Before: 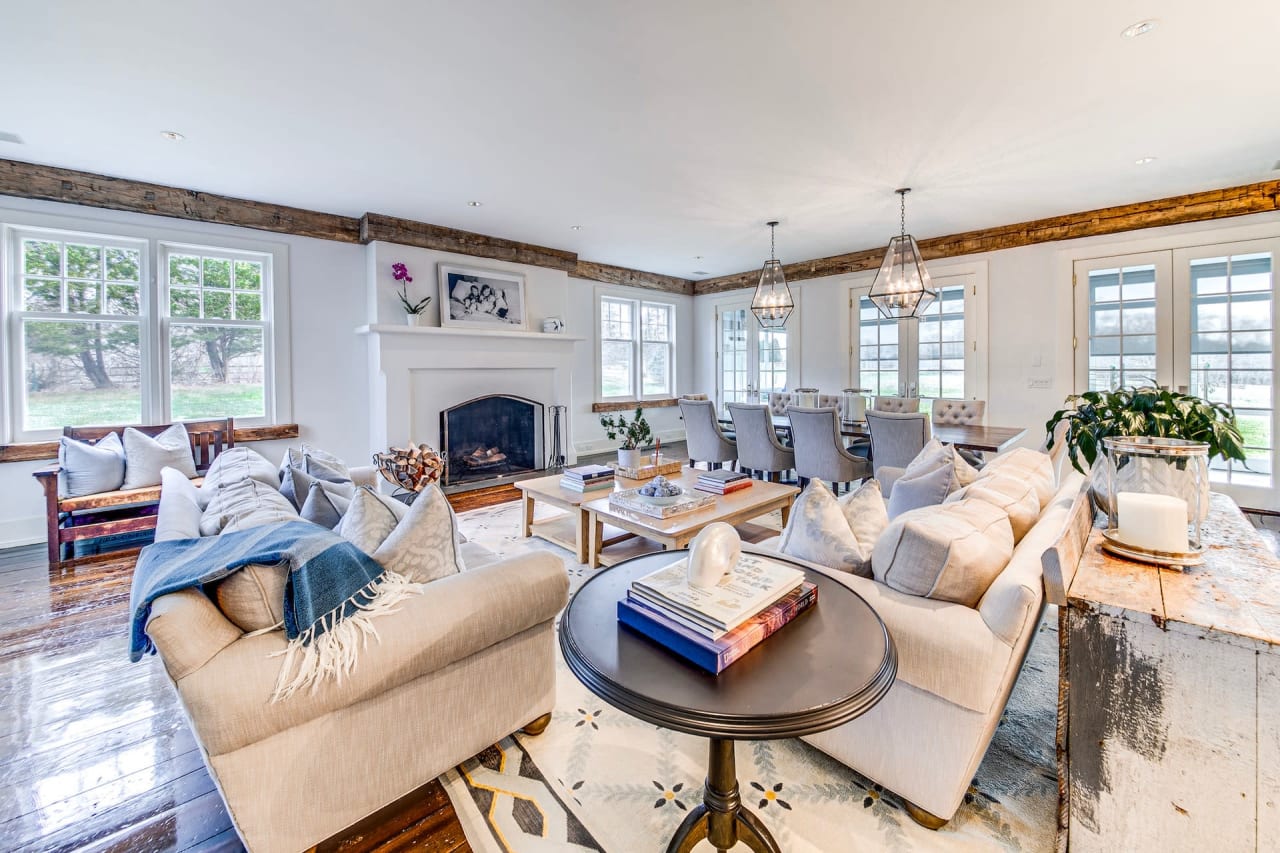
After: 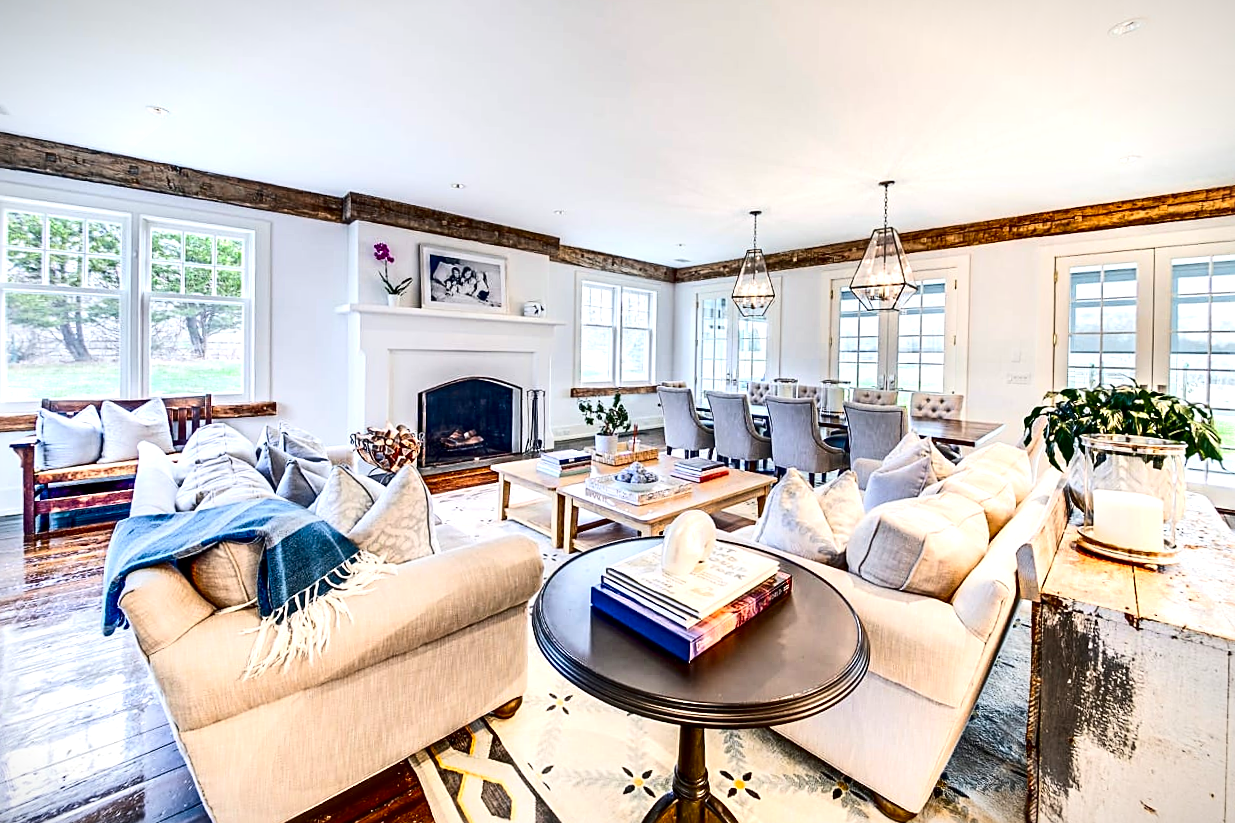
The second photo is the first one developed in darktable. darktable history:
contrast brightness saturation: contrast 0.213, brightness -0.115, saturation 0.214
tone equalizer: -8 EV -0.383 EV, -7 EV -0.377 EV, -6 EV -0.318 EV, -5 EV -0.223 EV, -3 EV 0.194 EV, -2 EV 0.348 EV, -1 EV 0.402 EV, +0 EV 0.447 EV
sharpen: on, module defaults
crop and rotate: angle -1.39°
vignetting: fall-off start 100.1%, width/height ratio 1.311, unbound false
